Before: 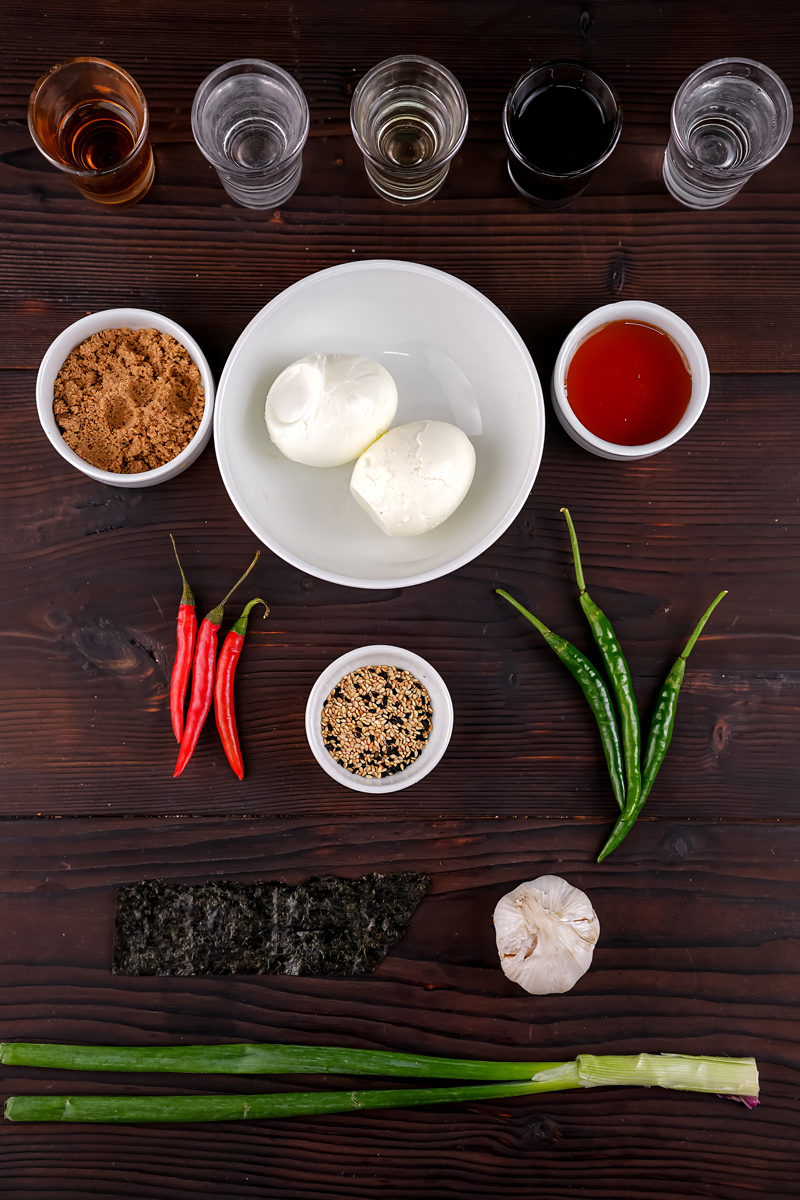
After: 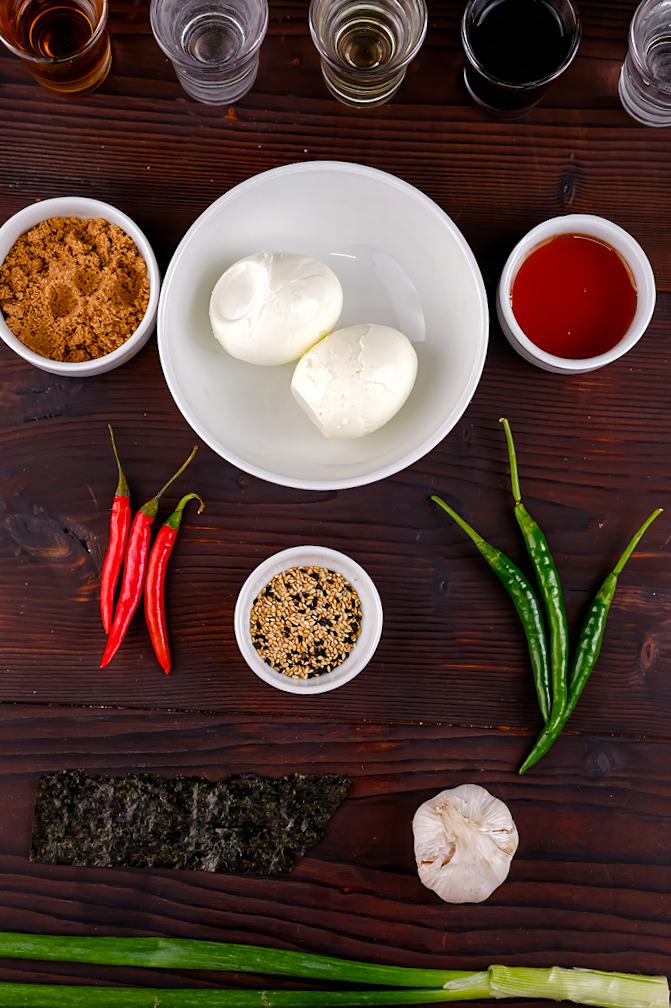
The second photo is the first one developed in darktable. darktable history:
crop and rotate: angle -2.83°, left 5.192%, top 5.192%, right 4.702%, bottom 4.642%
color balance rgb: perceptual saturation grading › global saturation 20%, perceptual saturation grading › highlights -25.679%, perceptual saturation grading › shadows 26.227%, global vibrance 20%
